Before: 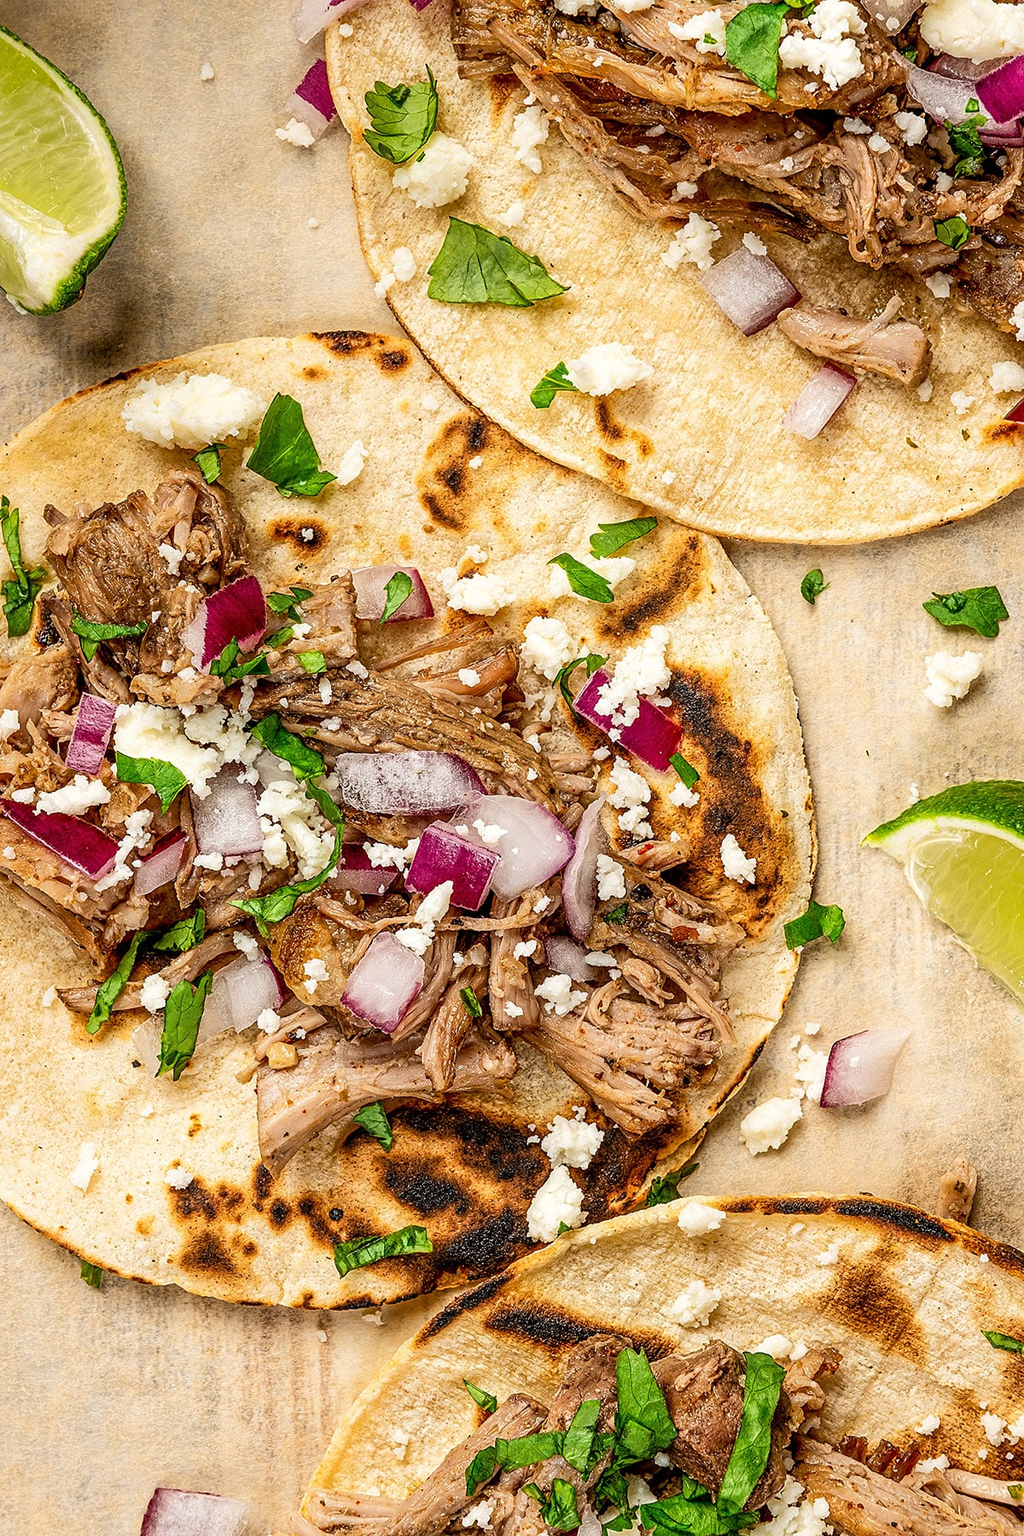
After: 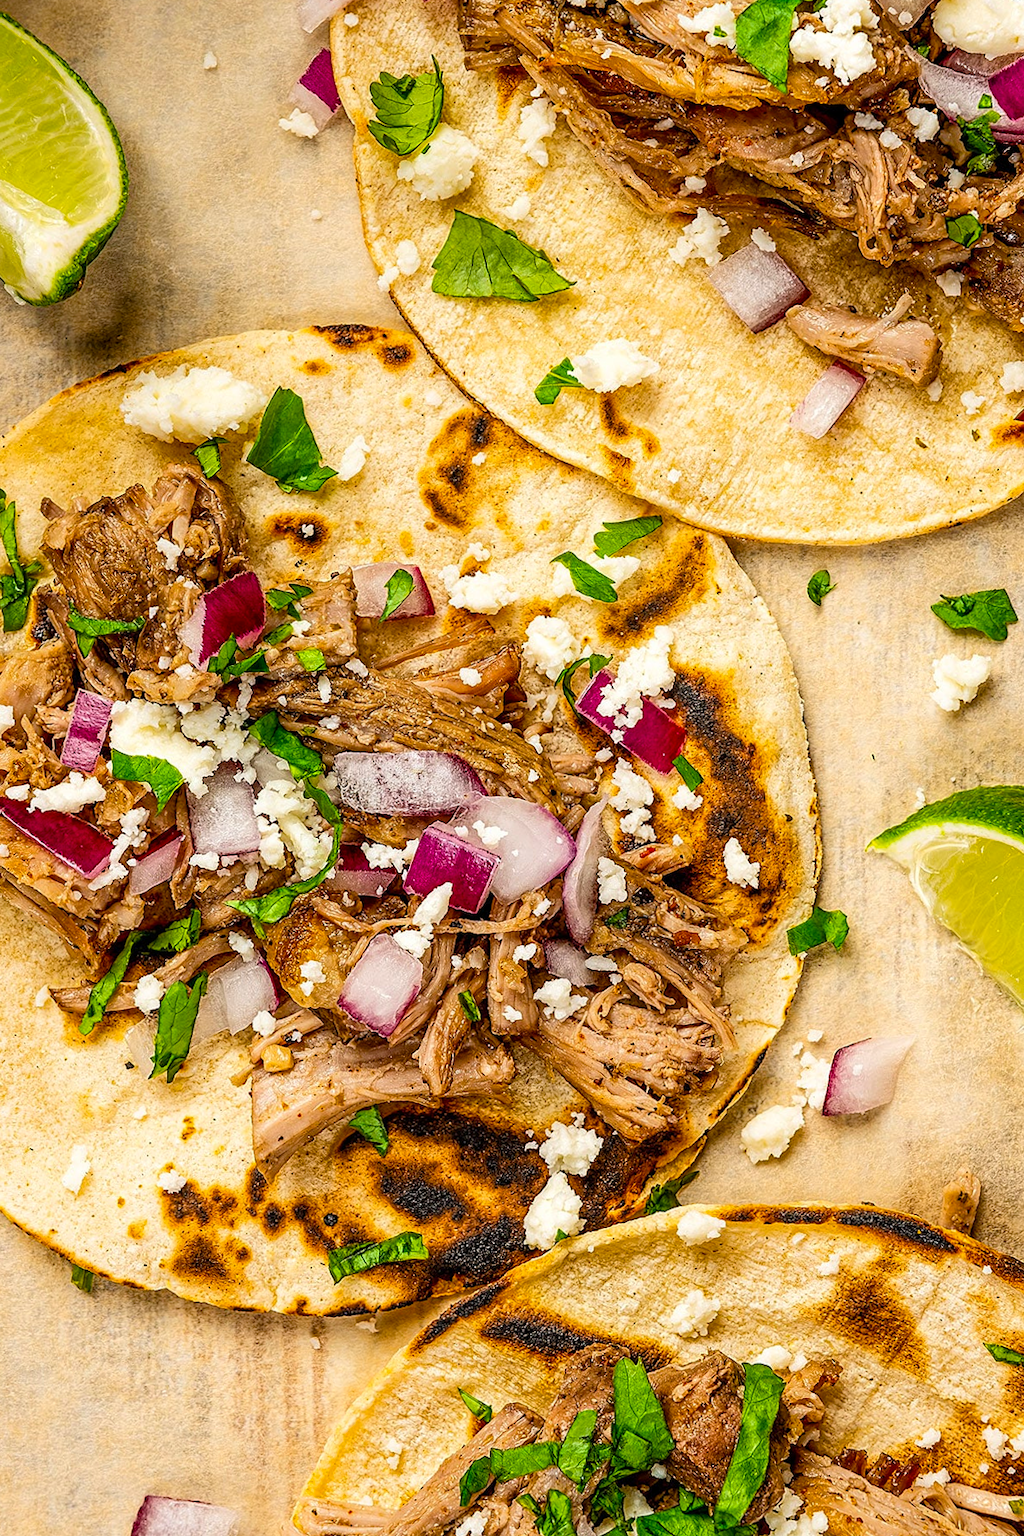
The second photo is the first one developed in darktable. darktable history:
crop and rotate: angle -0.5°
color balance rgb: perceptual saturation grading › global saturation 20%, global vibrance 20%
